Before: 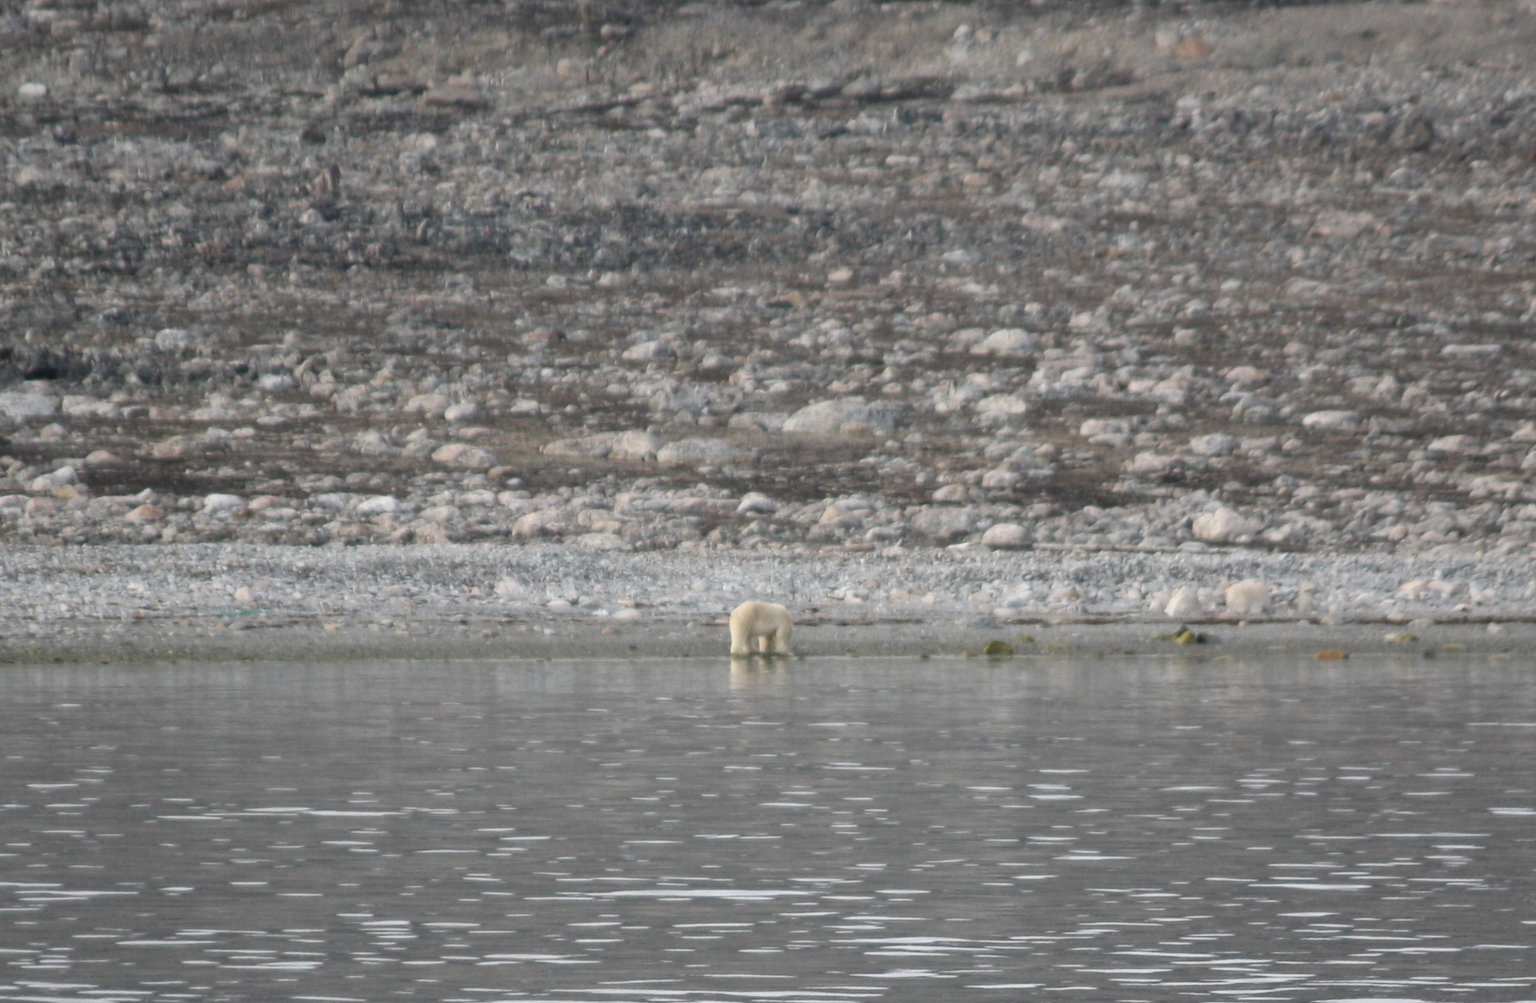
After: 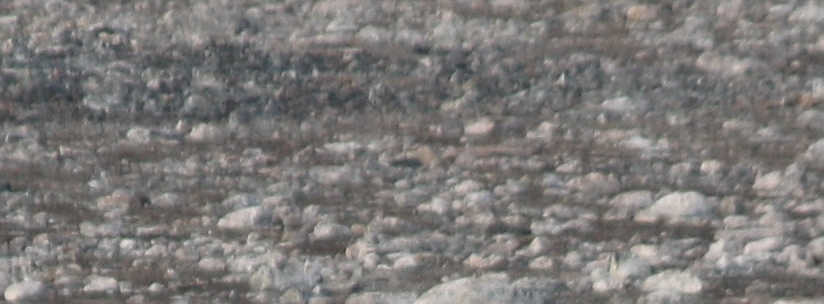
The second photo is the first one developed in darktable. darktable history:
sharpen: on, module defaults
exposure: exposure 0.082 EV, compensate highlight preservation false
crop: left 28.703%, top 16.863%, right 26.583%, bottom 57.86%
